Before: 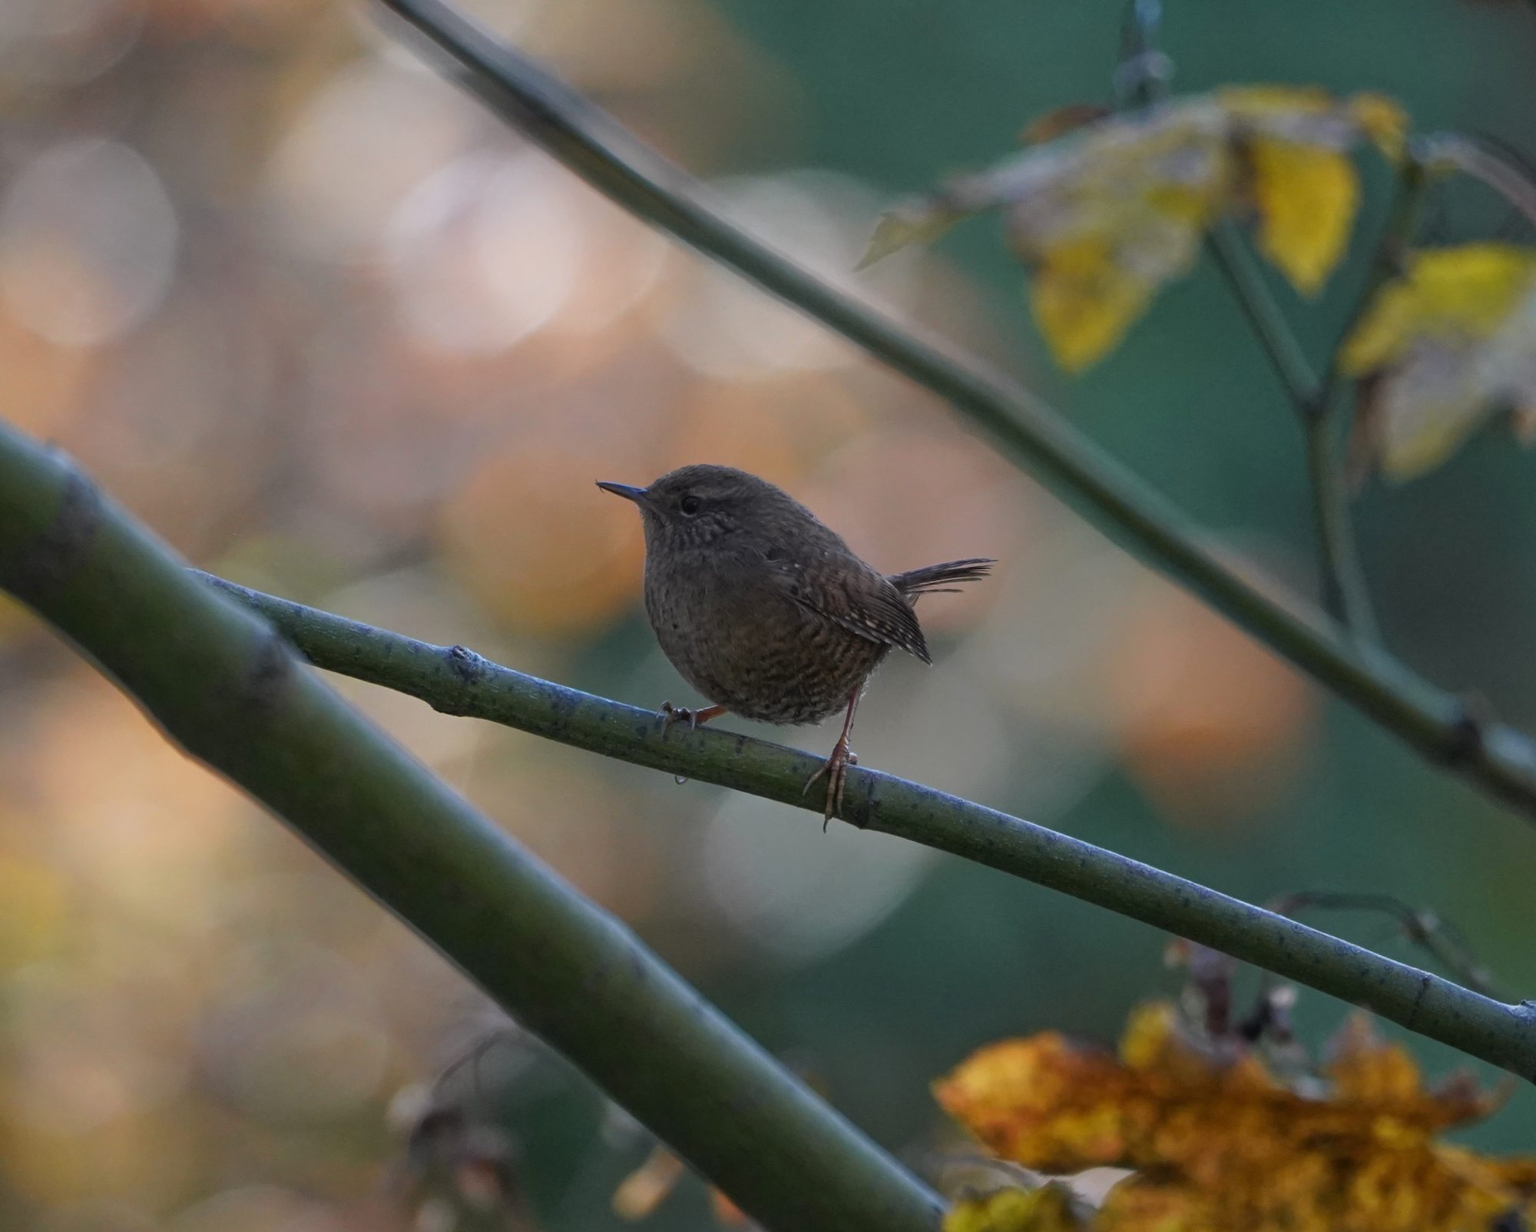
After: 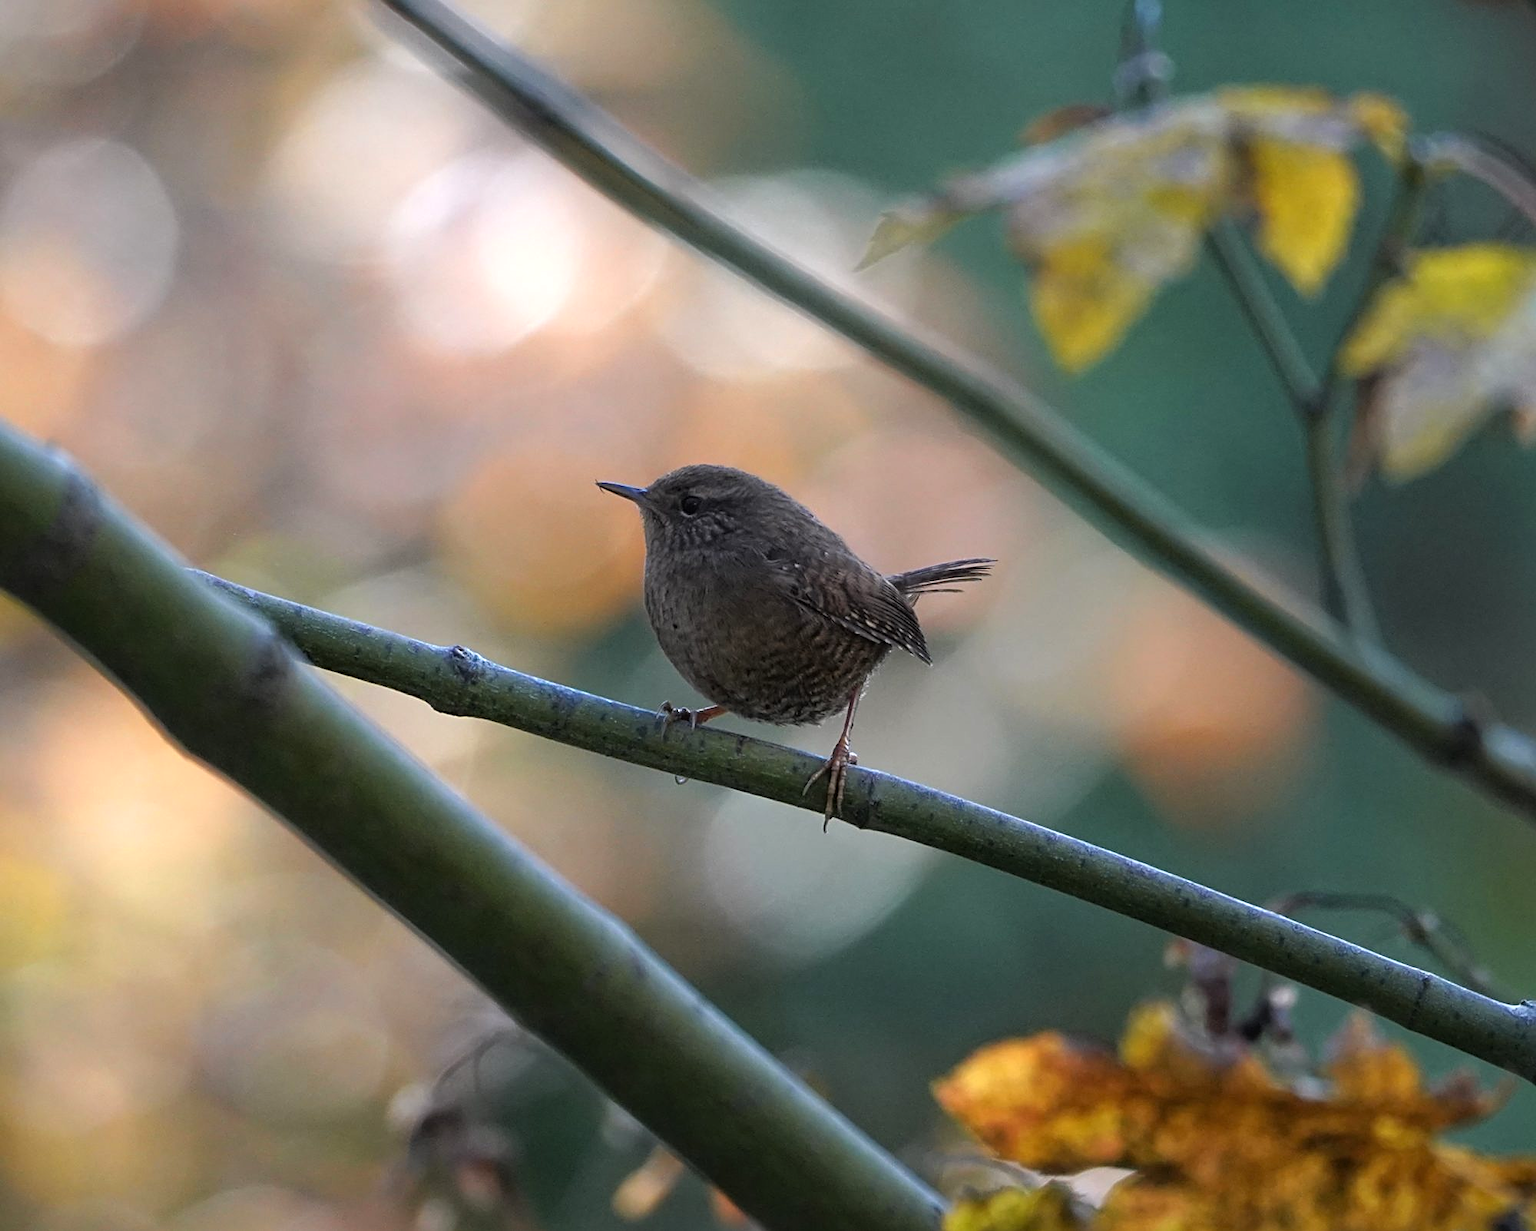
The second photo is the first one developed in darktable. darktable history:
sharpen: on, module defaults
color correction: highlights b* 0.033
shadows and highlights: shadows 11.76, white point adjustment 1.22, highlights -1.33, soften with gaussian
tone equalizer: -8 EV -0.754 EV, -7 EV -0.74 EV, -6 EV -0.634 EV, -5 EV -0.379 EV, -3 EV 0.391 EV, -2 EV 0.6 EV, -1 EV 0.681 EV, +0 EV 0.779 EV
